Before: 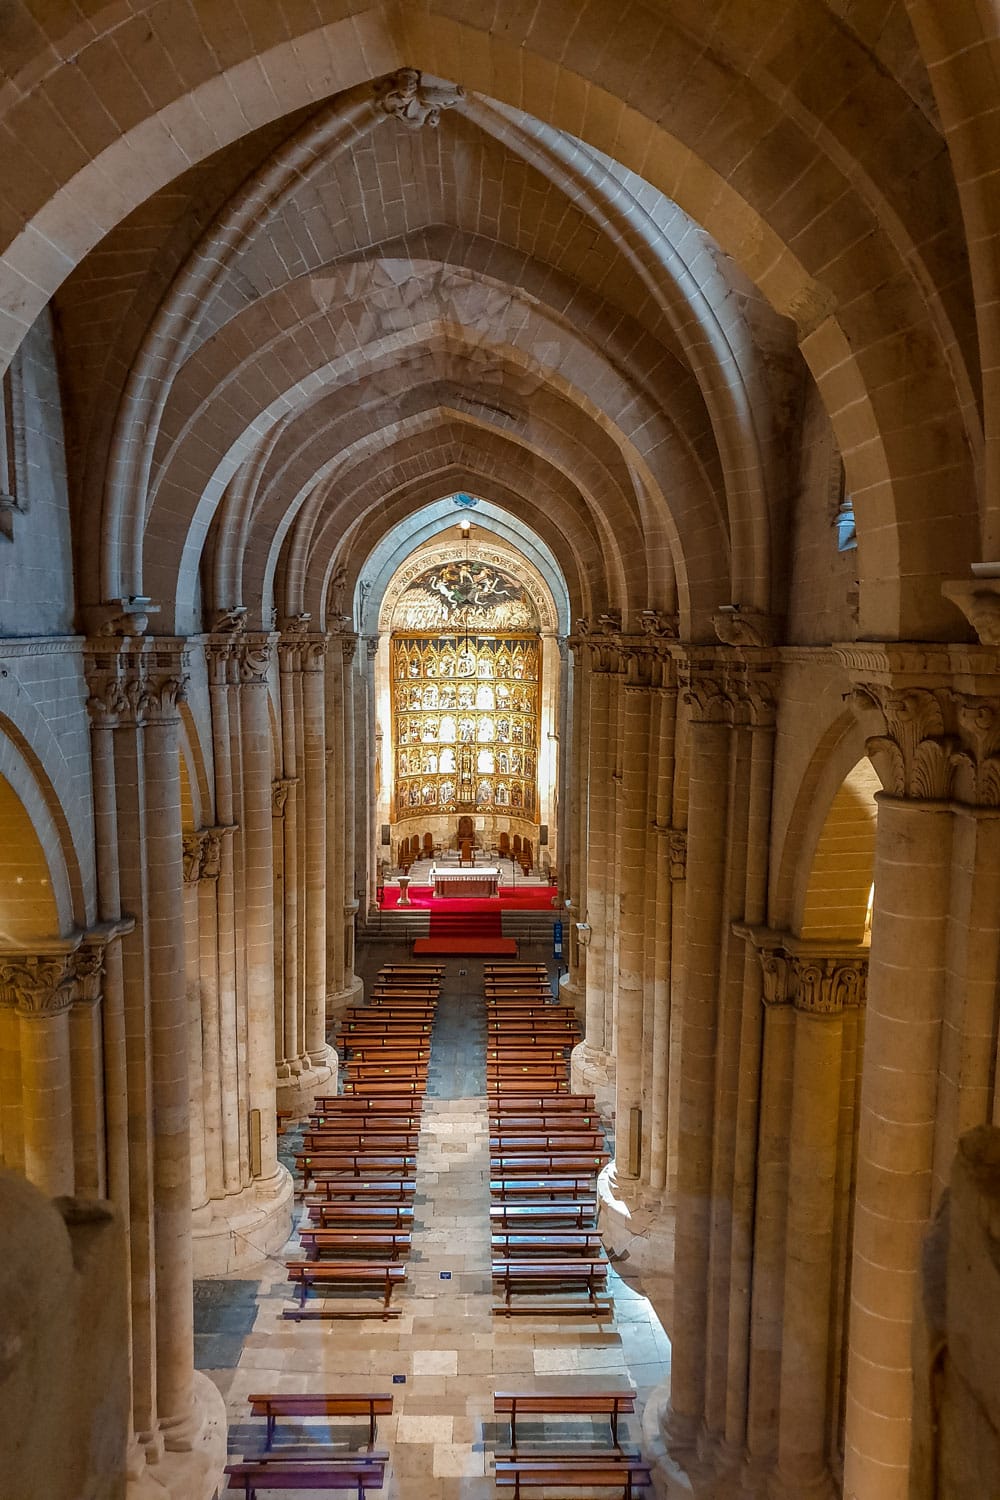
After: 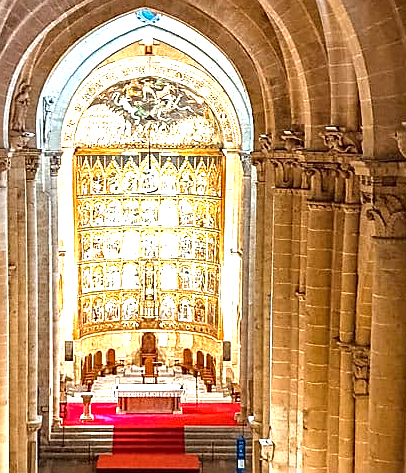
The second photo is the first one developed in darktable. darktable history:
sharpen: on, module defaults
haze removal: compatibility mode true, adaptive false
exposure: black level correction 0, exposure 1.682 EV, compensate highlight preservation false
crop: left 31.769%, top 32.274%, right 27.598%, bottom 36.154%
local contrast: highlights 102%, shadows 101%, detail 119%, midtone range 0.2
